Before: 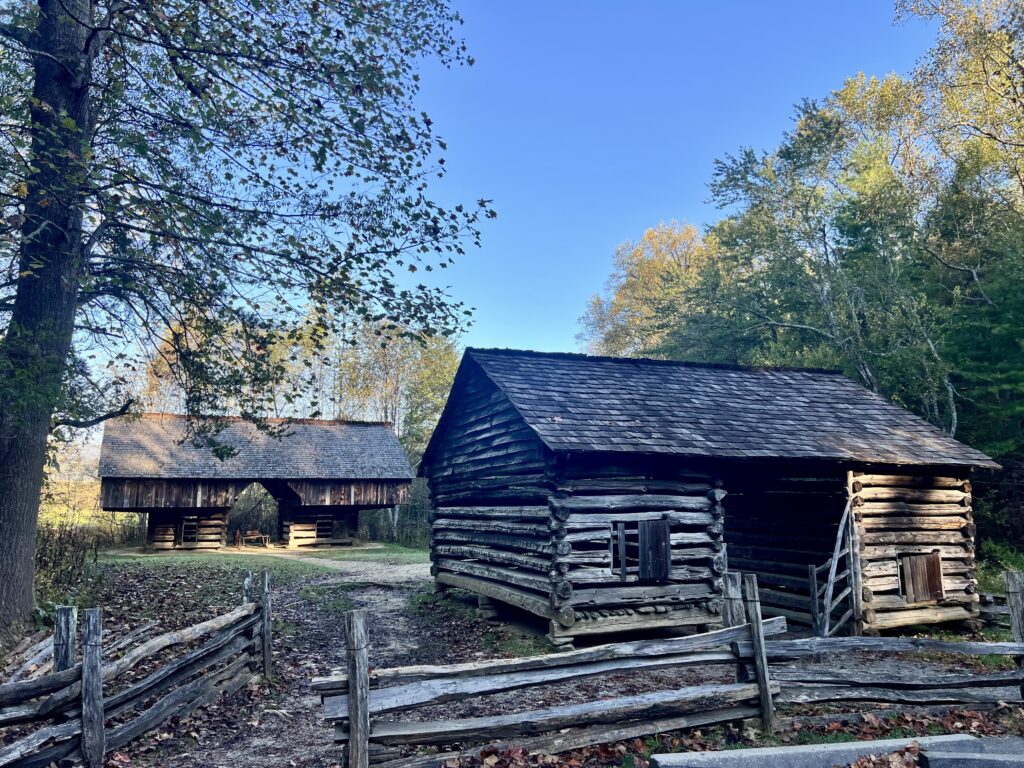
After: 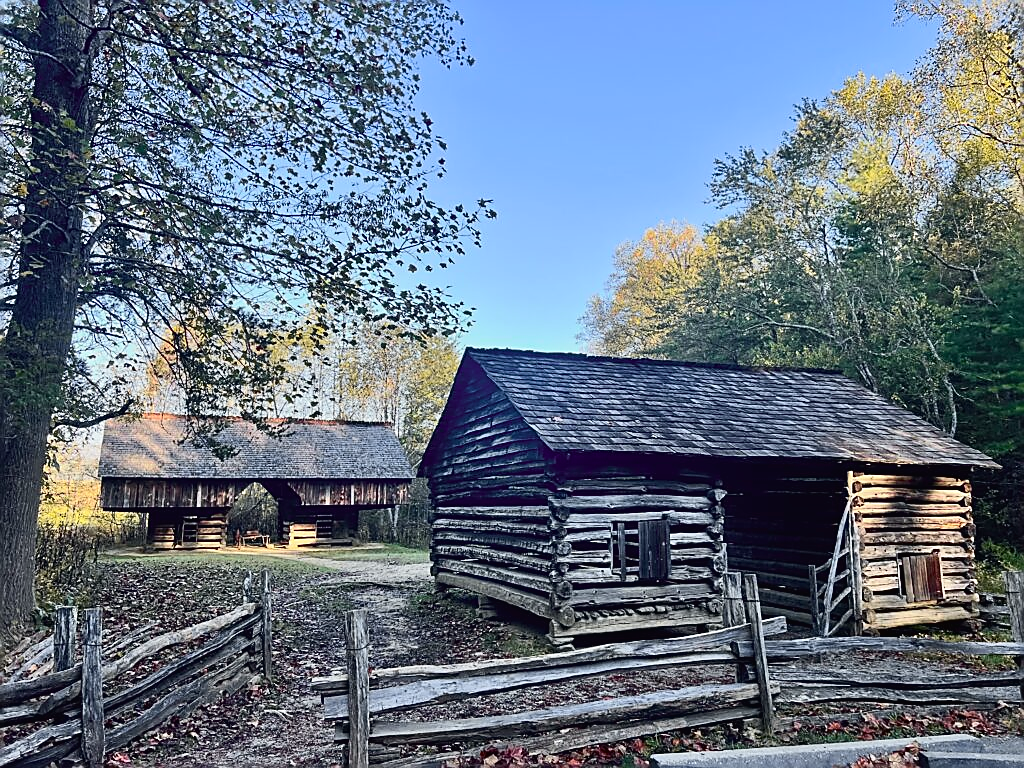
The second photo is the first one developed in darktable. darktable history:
sharpen: radius 1.415, amount 1.239, threshold 0.692
tone curve: curves: ch0 [(0, 0.013) (0.036, 0.045) (0.274, 0.286) (0.566, 0.623) (0.794, 0.827) (1, 0.953)]; ch1 [(0, 0) (0.389, 0.403) (0.462, 0.48) (0.499, 0.5) (0.524, 0.527) (0.57, 0.599) (0.626, 0.65) (0.761, 0.781) (1, 1)]; ch2 [(0, 0) (0.464, 0.478) (0.5, 0.501) (0.533, 0.542) (0.599, 0.613) (0.704, 0.731) (1, 1)], color space Lab, independent channels, preserve colors none
